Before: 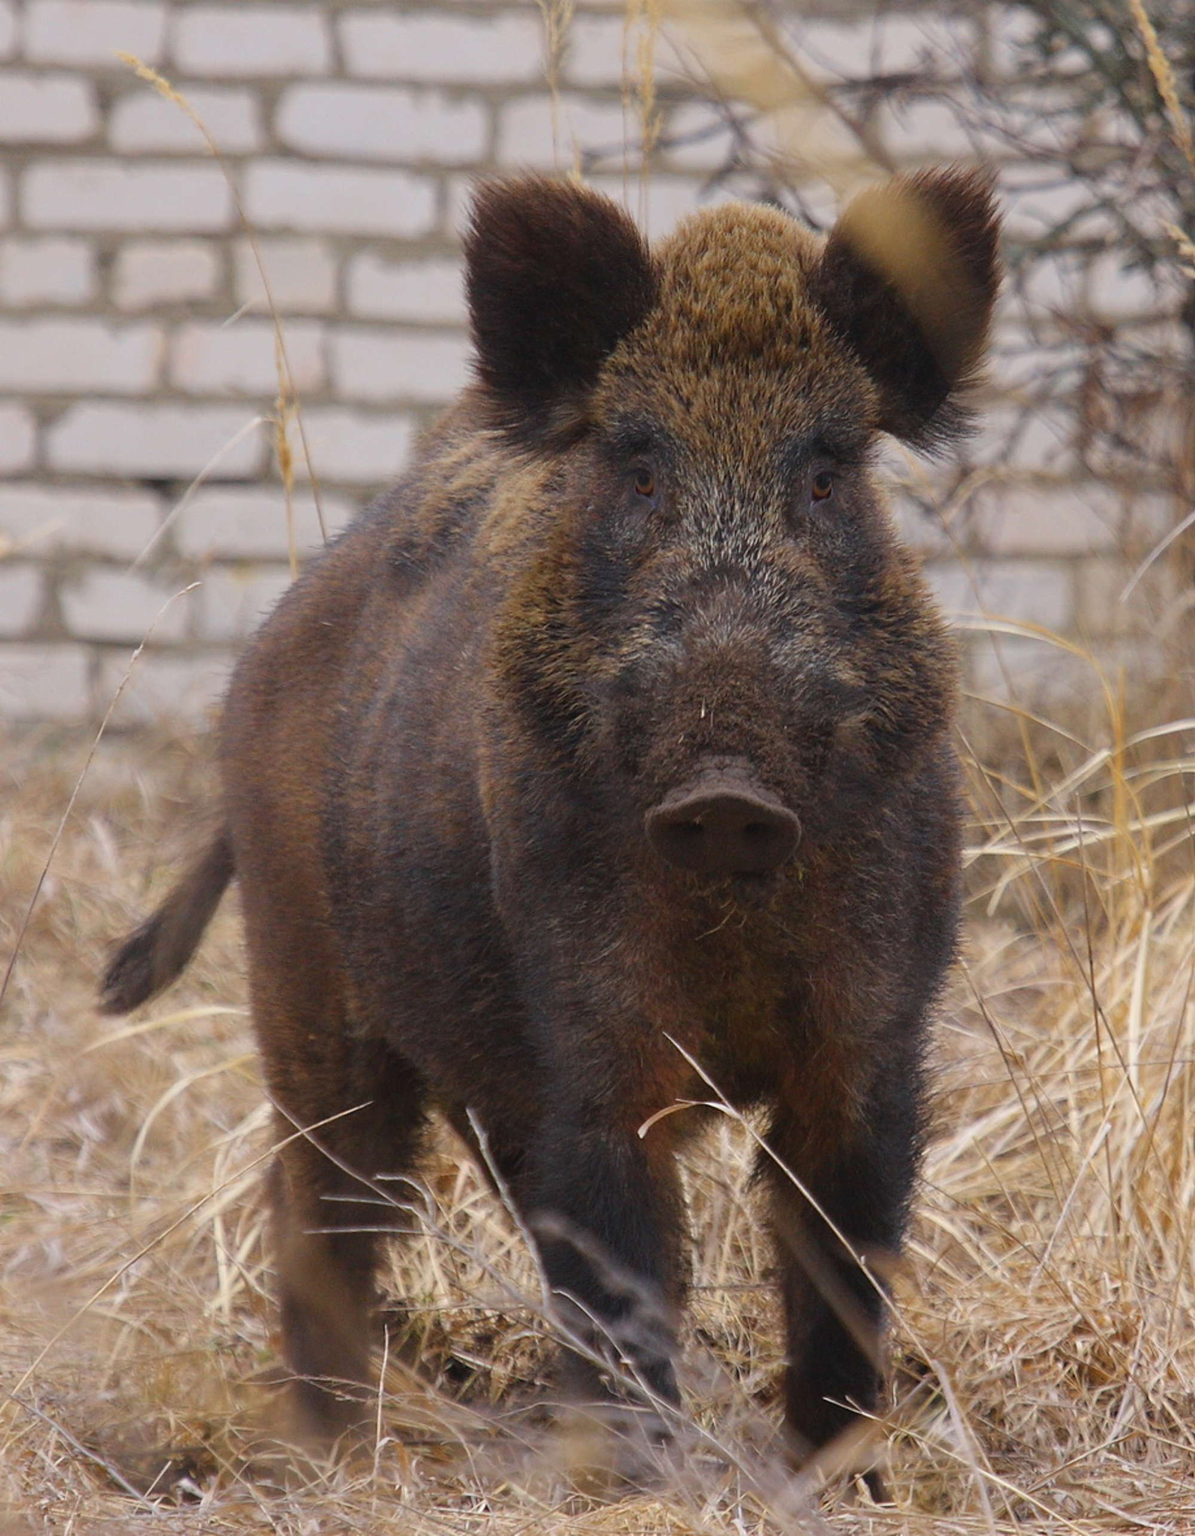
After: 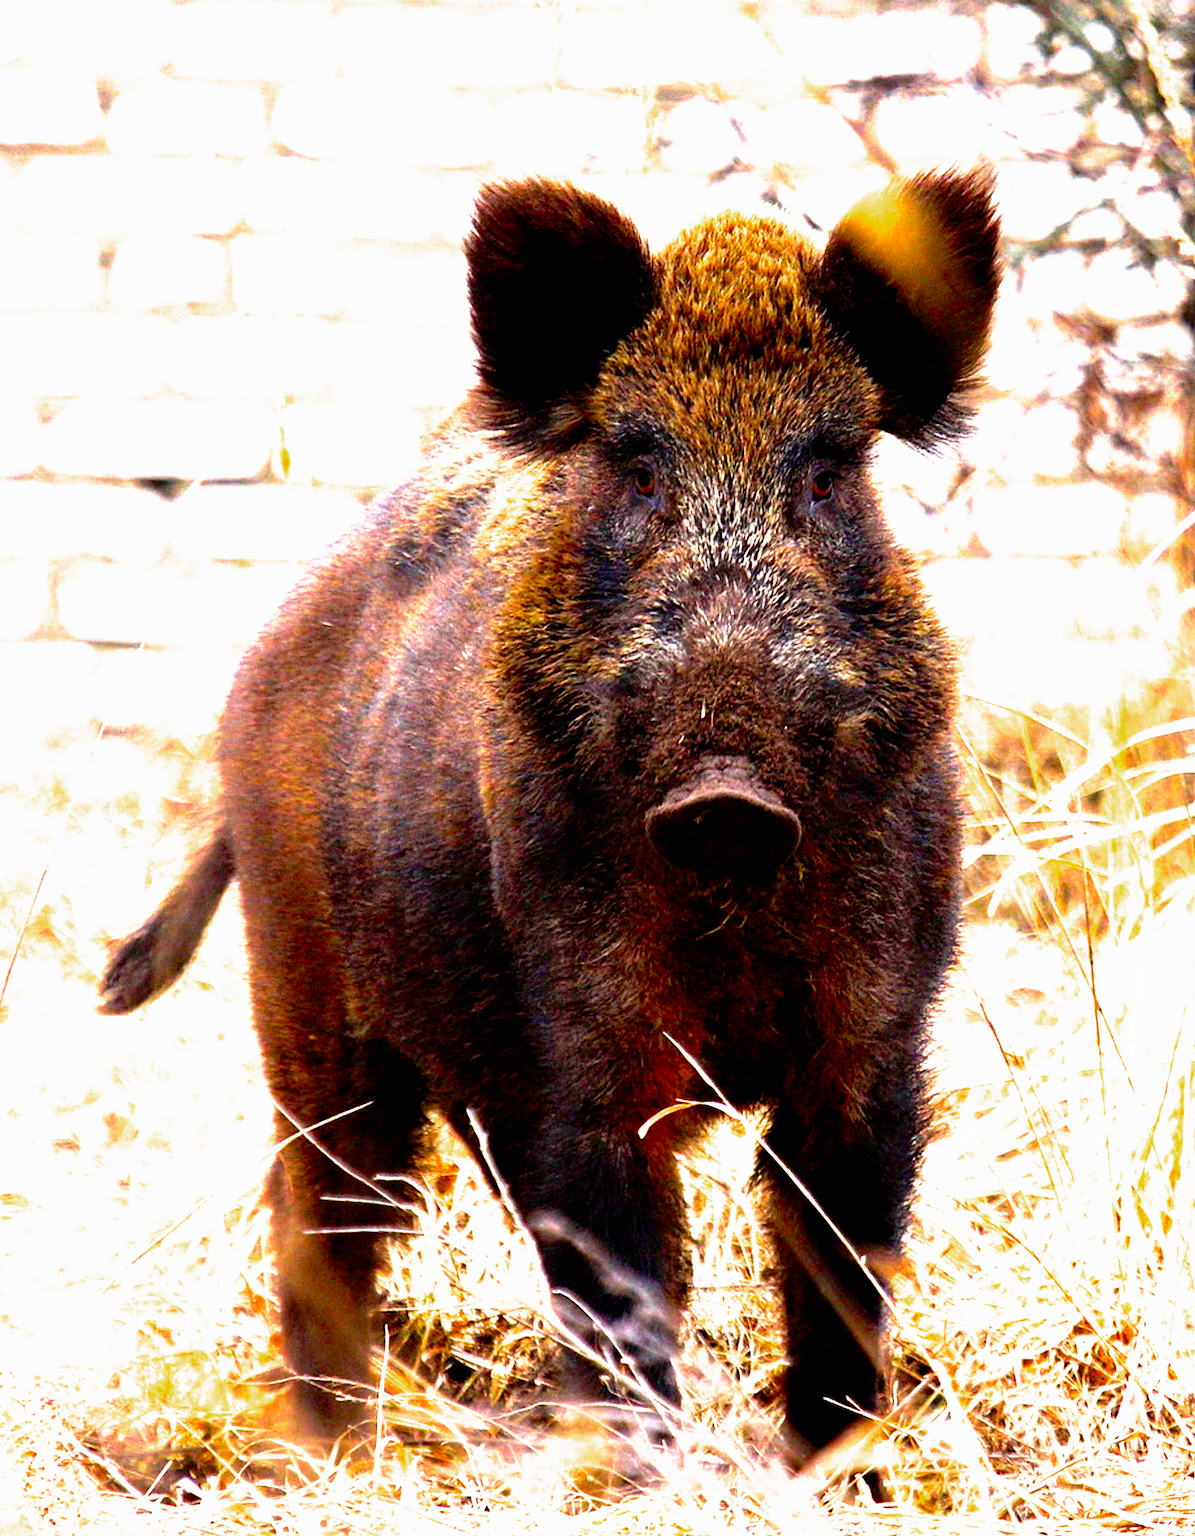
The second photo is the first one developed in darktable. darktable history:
color zones: curves: ch0 [(0, 0.425) (0.143, 0.422) (0.286, 0.42) (0.429, 0.419) (0.571, 0.419) (0.714, 0.42) (0.857, 0.422) (1, 0.425)]; ch1 [(0, 0.666) (0.143, 0.669) (0.286, 0.671) (0.429, 0.67) (0.571, 0.67) (0.714, 0.67) (0.857, 0.67) (1, 0.666)]
tone equalizer: -8 EV -0.417 EV, -7 EV -0.389 EV, -6 EV -0.333 EV, -5 EV -0.222 EV, -3 EV 0.222 EV, -2 EV 0.333 EV, -1 EV 0.389 EV, +0 EV 0.417 EV, edges refinement/feathering 500, mask exposure compensation -1.57 EV, preserve details no
tone curve: curves: ch0 [(0, 0) (0.003, 0.01) (0.011, 0.011) (0.025, 0.008) (0.044, 0.007) (0.069, 0.006) (0.1, 0.005) (0.136, 0.015) (0.177, 0.094) (0.224, 0.241) (0.277, 0.369) (0.335, 0.5) (0.399, 0.648) (0.468, 0.811) (0.543, 0.975) (0.623, 0.989) (0.709, 0.989) (0.801, 0.99) (0.898, 0.99) (1, 1)], preserve colors none
